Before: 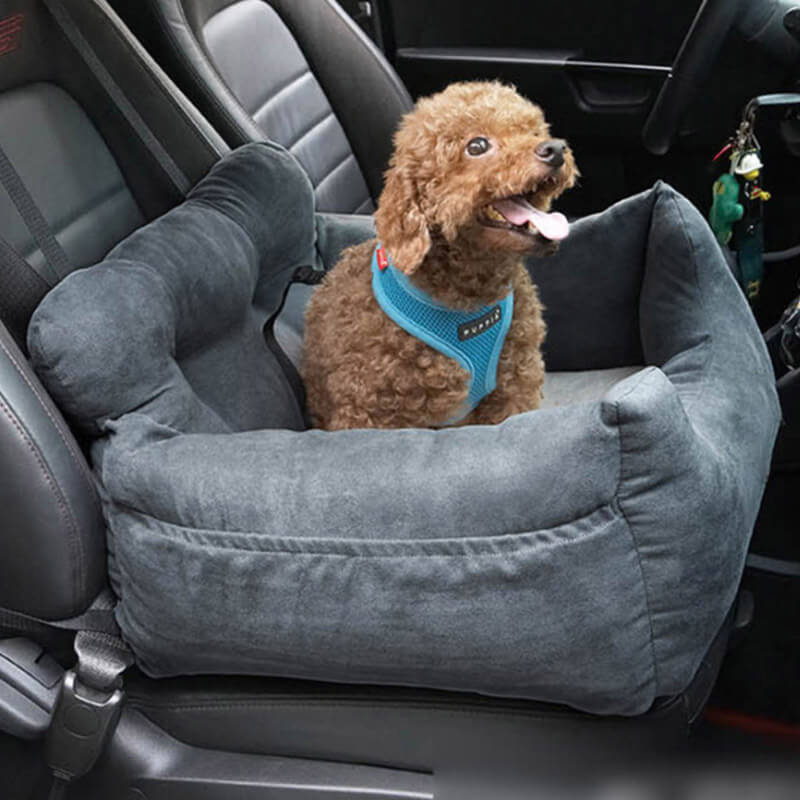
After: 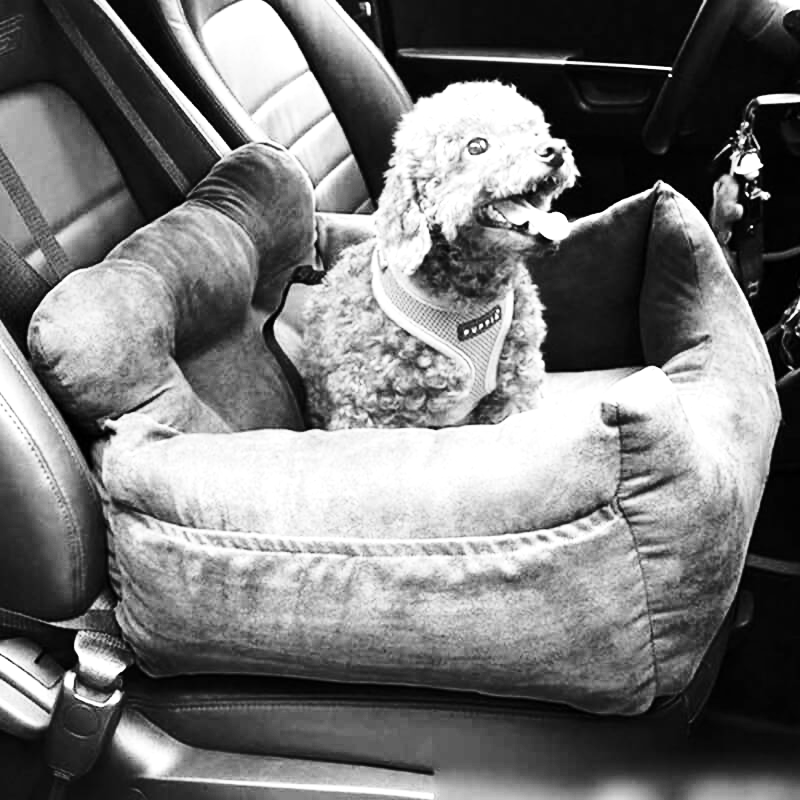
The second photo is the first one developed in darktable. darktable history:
exposure: black level correction 0.001, exposure 0.5 EV, compensate exposure bias true, compensate highlight preservation false
tone equalizer: -8 EV -1.08 EV, -7 EV -1.01 EV, -6 EV -0.867 EV, -5 EV -0.578 EV, -3 EV 0.578 EV, -2 EV 0.867 EV, -1 EV 1.01 EV, +0 EV 1.08 EV, edges refinement/feathering 500, mask exposure compensation -1.57 EV, preserve details no
monochrome: on, module defaults
base curve: curves: ch0 [(0, 0) (0.028, 0.03) (0.121, 0.232) (0.46, 0.748) (0.859, 0.968) (1, 1)], preserve colors none
